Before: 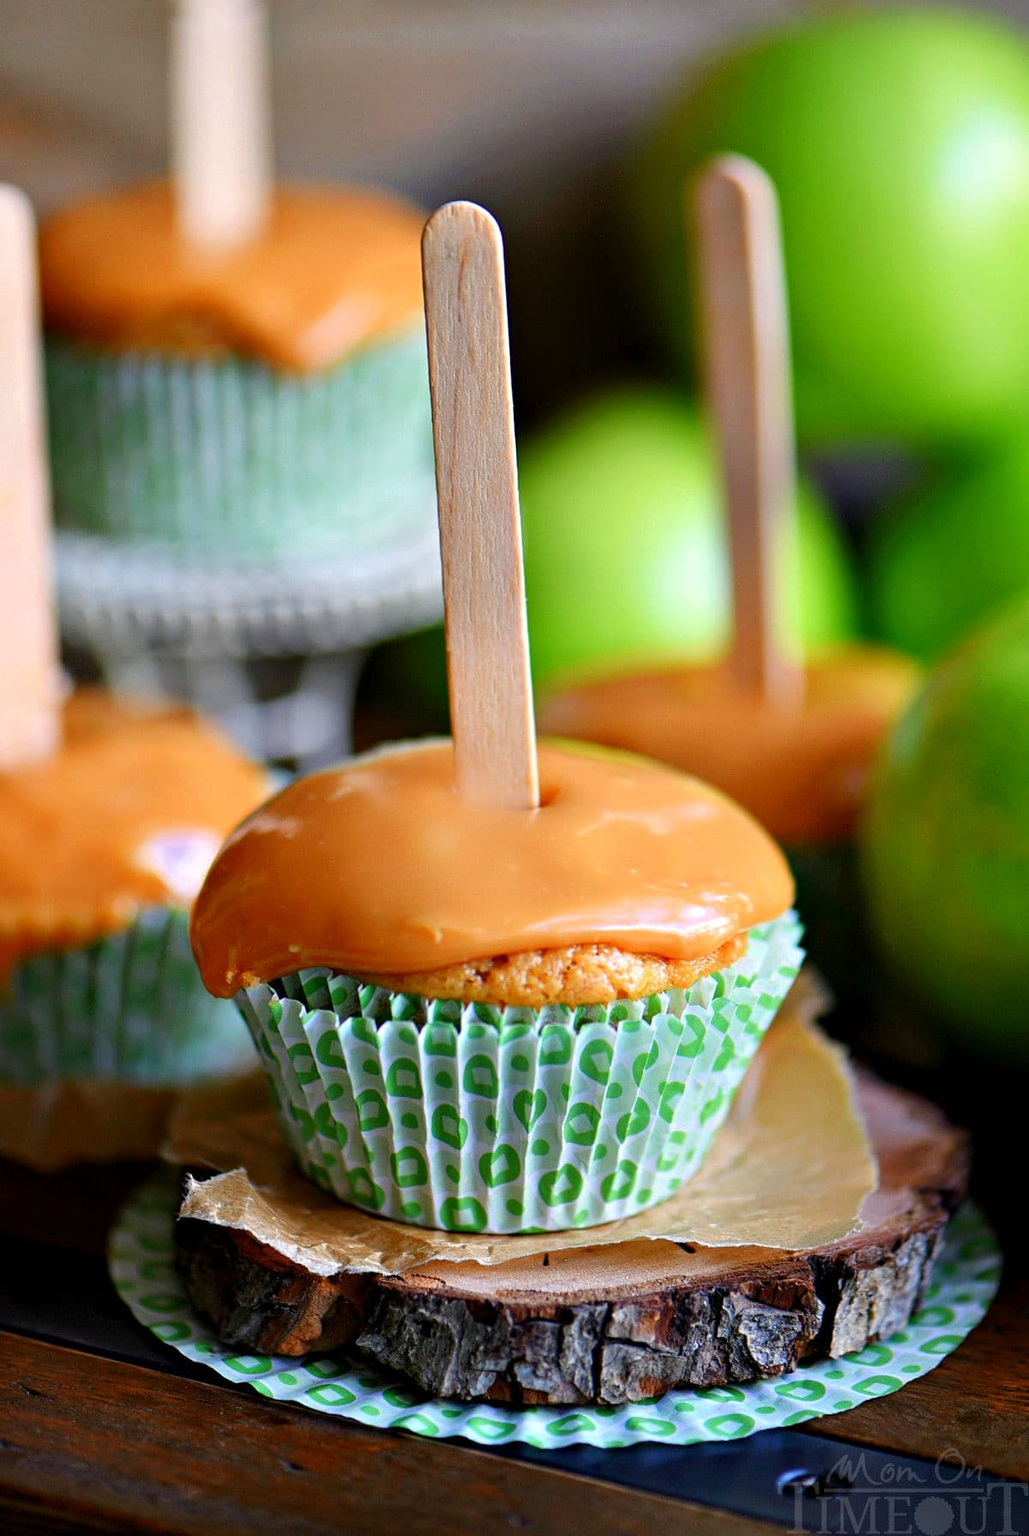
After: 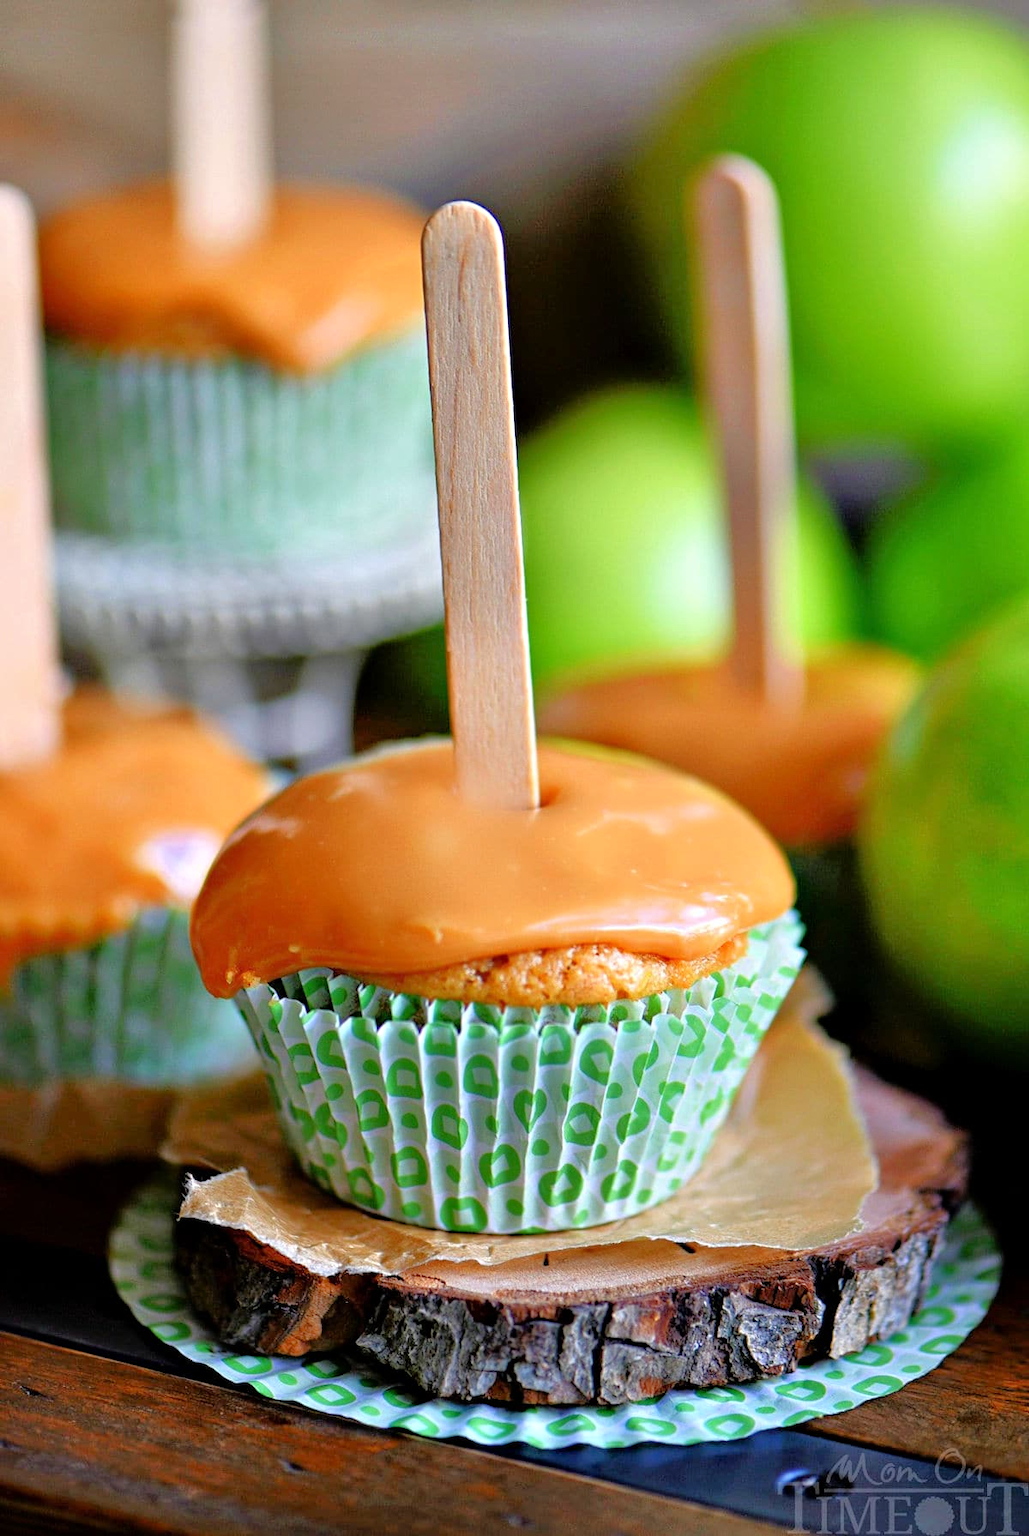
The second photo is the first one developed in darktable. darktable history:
tone equalizer: -7 EV 0.15 EV, -6 EV 0.586 EV, -5 EV 1.16 EV, -4 EV 1.37 EV, -3 EV 1.18 EV, -2 EV 0.6 EV, -1 EV 0.167 EV
